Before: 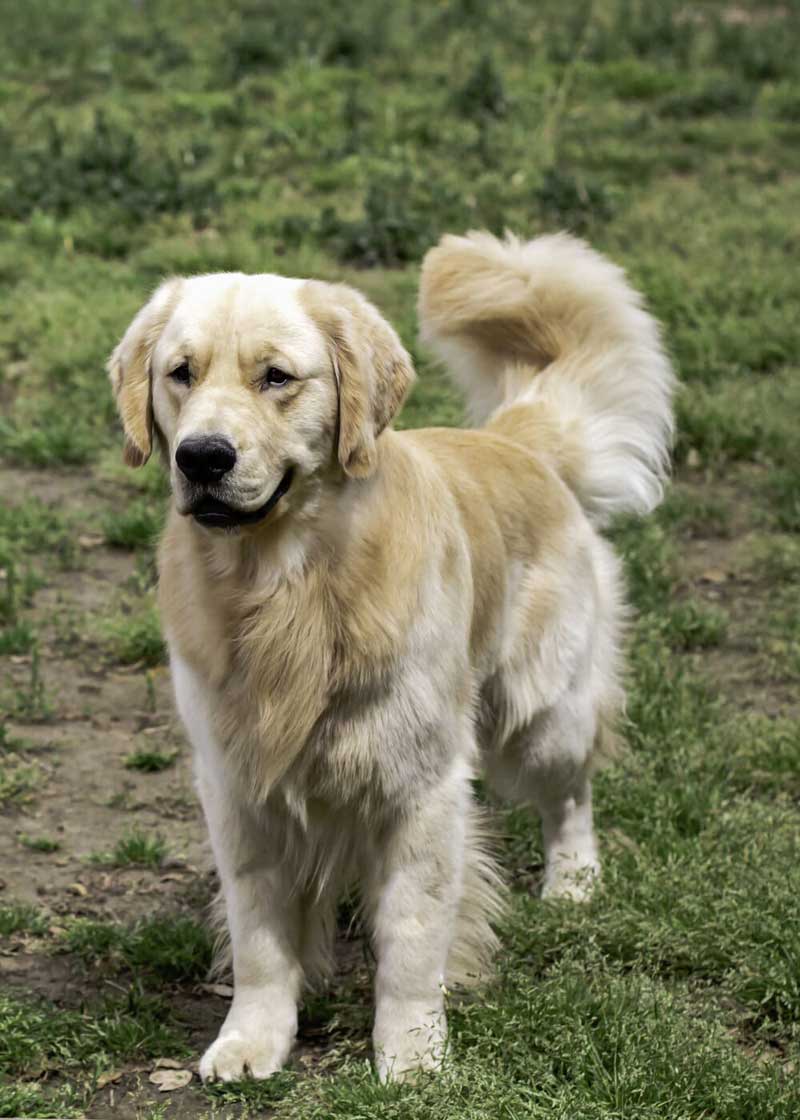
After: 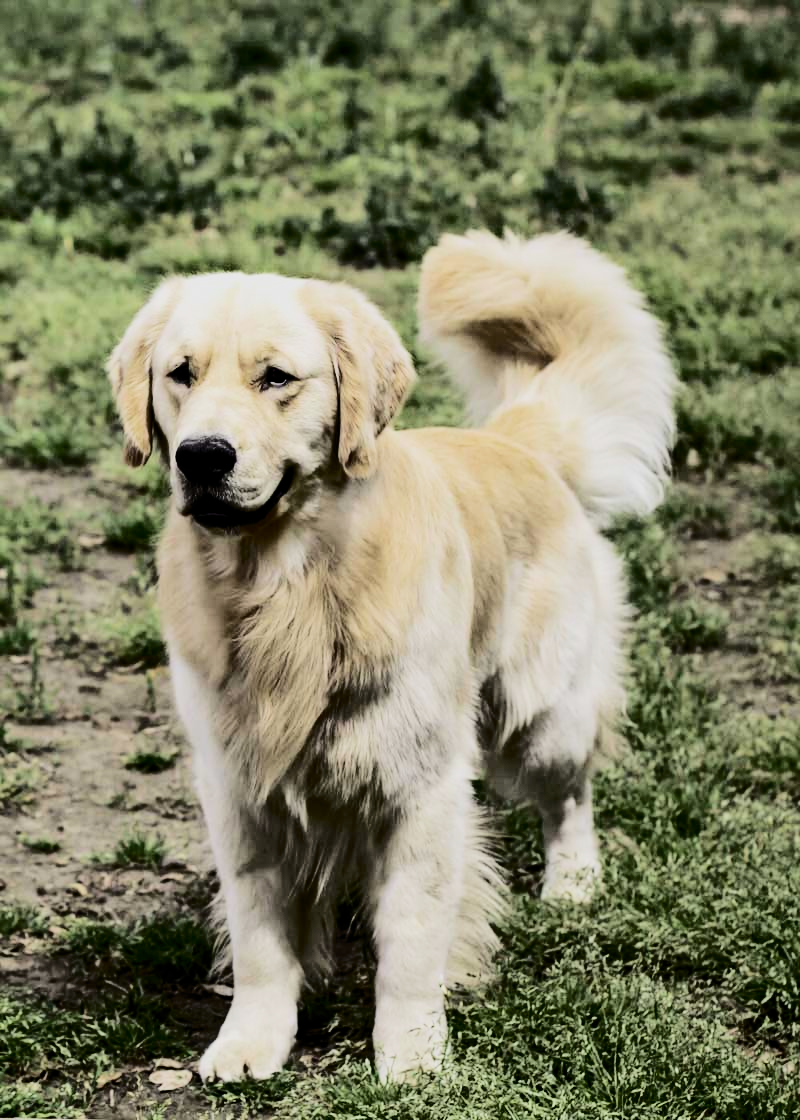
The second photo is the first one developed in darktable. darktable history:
filmic rgb: middle gray luminance 29%, black relative exposure -10.32 EV, white relative exposure 5.5 EV, target black luminance 0%, hardness 3.97, latitude 2.07%, contrast 1.124, highlights saturation mix 5.36%, shadows ↔ highlights balance 15.85%
tone curve: curves: ch0 [(0, 0) (0.003, 0.003) (0.011, 0.009) (0.025, 0.018) (0.044, 0.027) (0.069, 0.034) (0.1, 0.043) (0.136, 0.056) (0.177, 0.084) (0.224, 0.138) (0.277, 0.203) (0.335, 0.329) (0.399, 0.451) (0.468, 0.572) (0.543, 0.671) (0.623, 0.754) (0.709, 0.821) (0.801, 0.88) (0.898, 0.938) (1, 1)], color space Lab, independent channels, preserve colors none
tone equalizer: on, module defaults
